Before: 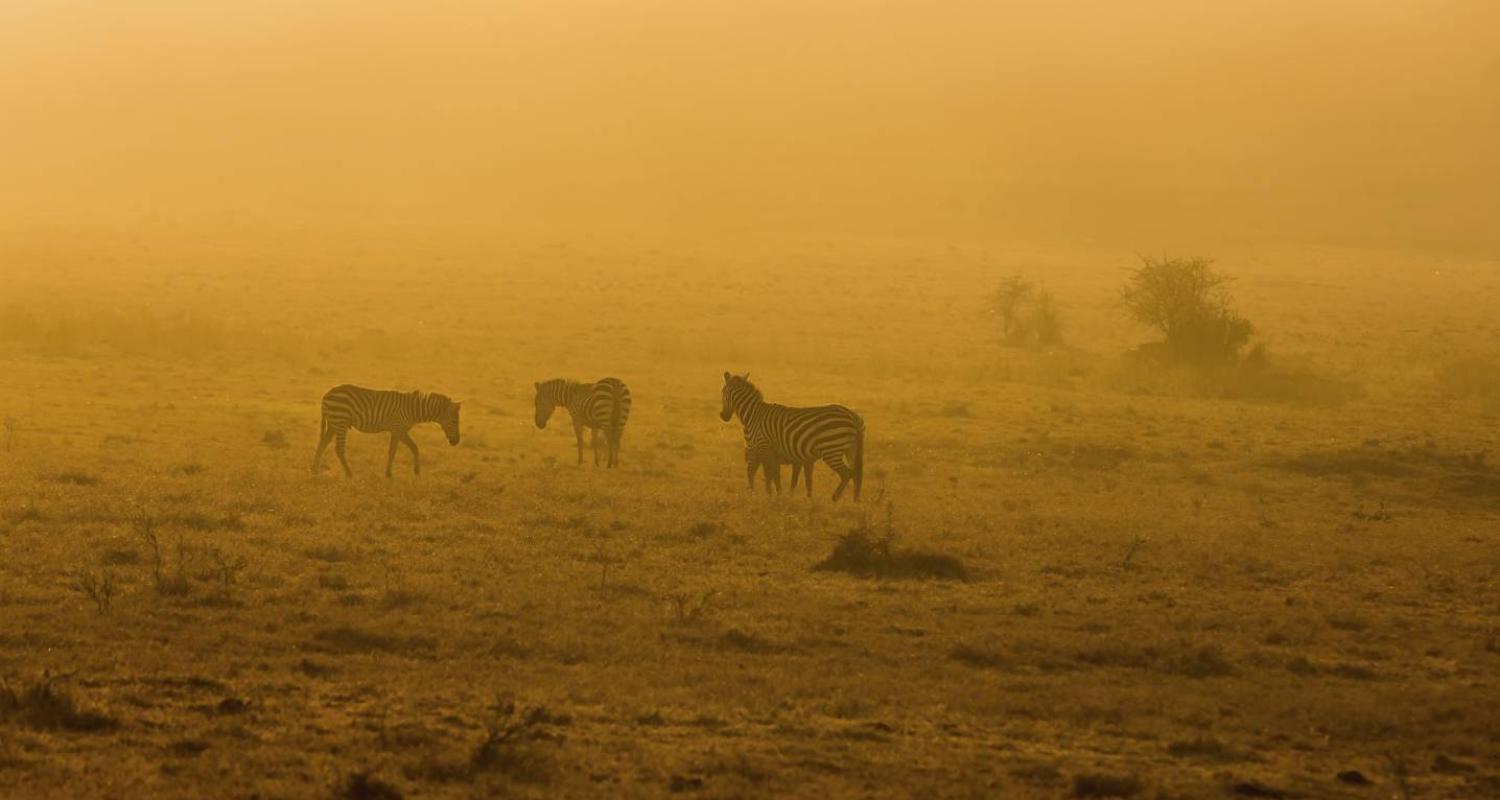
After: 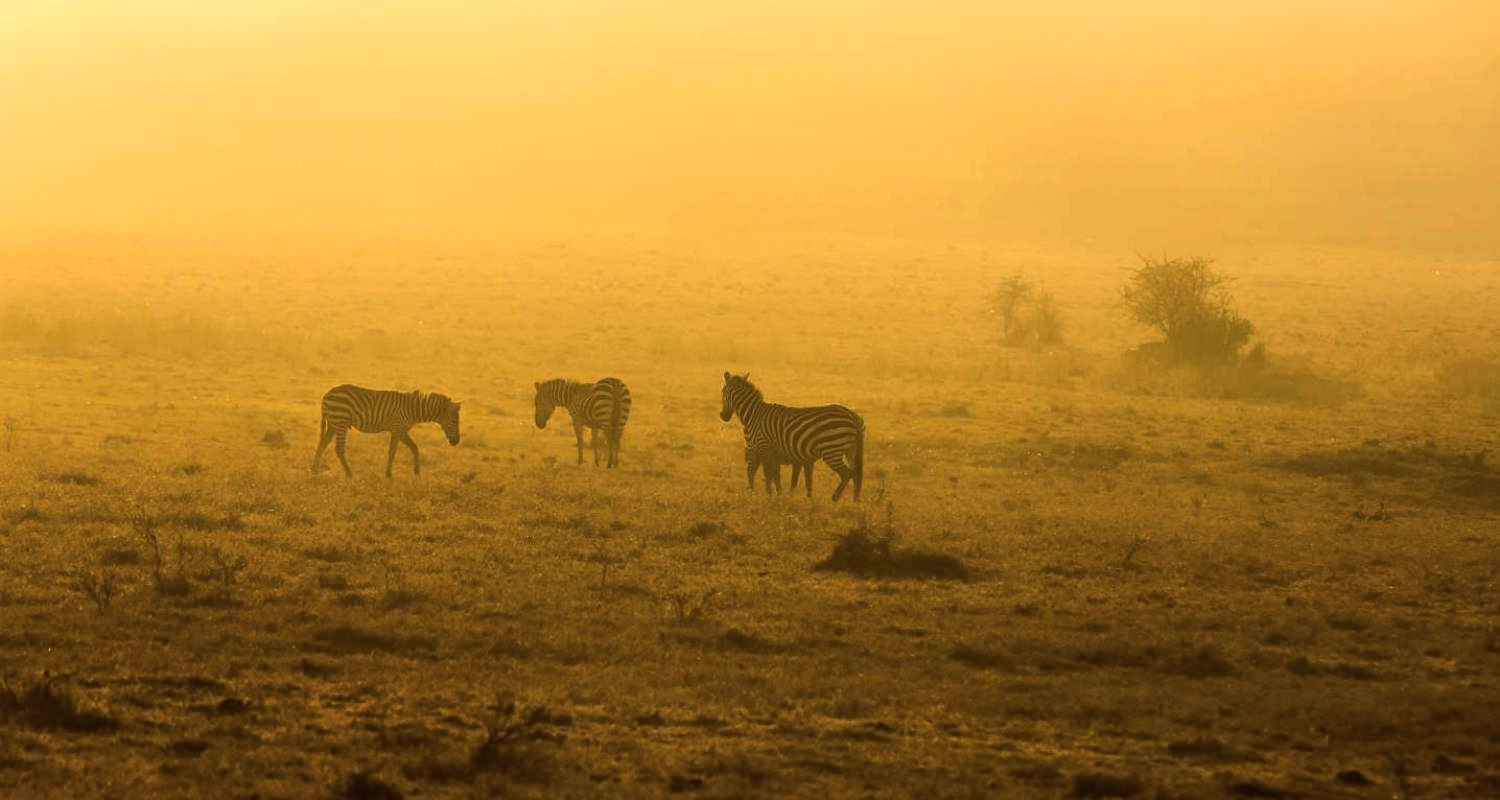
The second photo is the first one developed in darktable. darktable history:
tone equalizer: -8 EV -0.763 EV, -7 EV -0.701 EV, -6 EV -0.621 EV, -5 EV -0.393 EV, -3 EV 0.4 EV, -2 EV 0.6 EV, -1 EV 0.683 EV, +0 EV 0.767 EV, edges refinement/feathering 500, mask exposure compensation -1.57 EV, preserve details no
